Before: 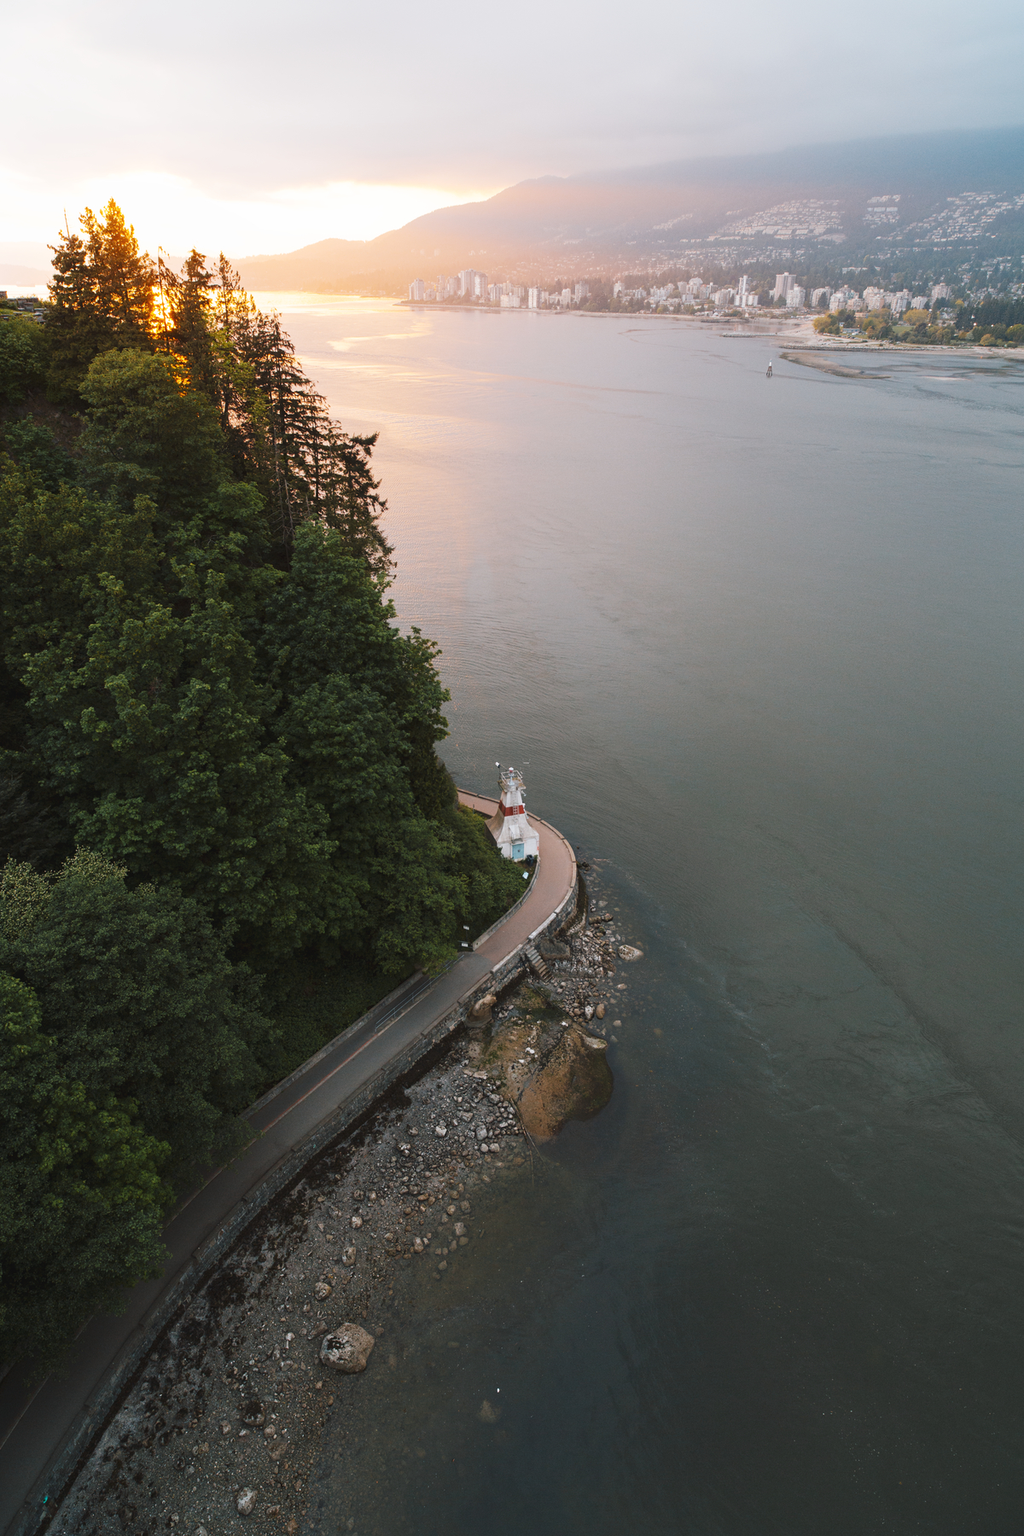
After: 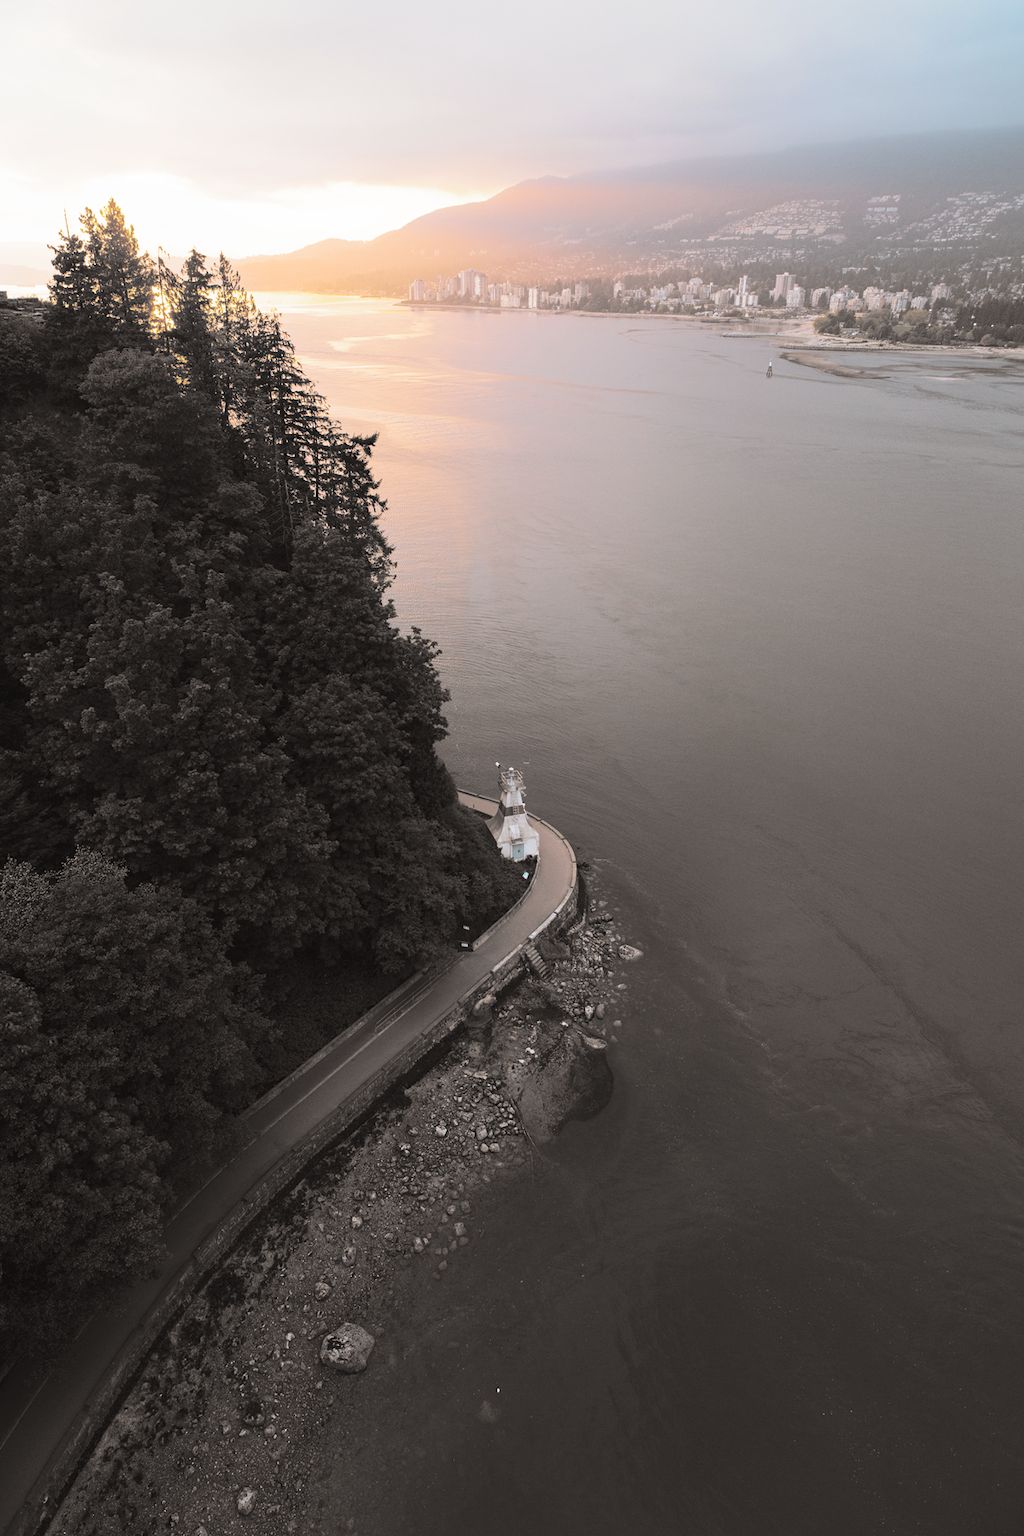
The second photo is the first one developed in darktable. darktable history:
velvia: on, module defaults
split-toning: shadows › hue 26°, shadows › saturation 0.09, highlights › hue 40°, highlights › saturation 0.18, balance -63, compress 0%
color correction: saturation 1.1
